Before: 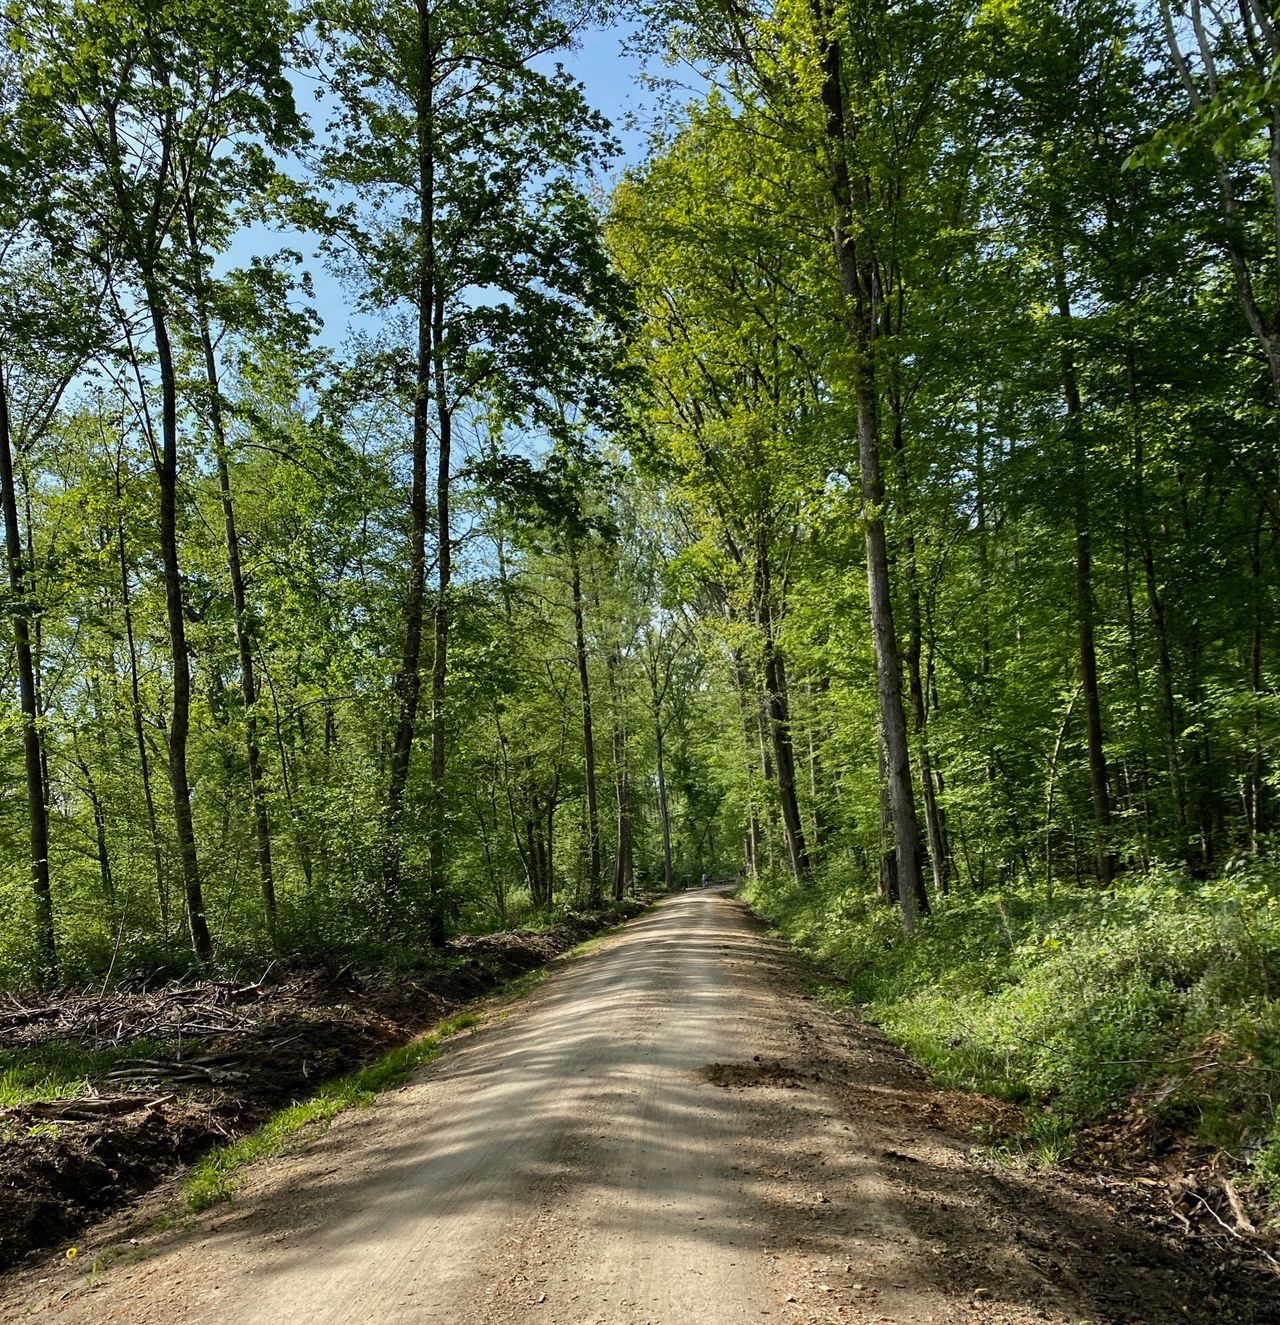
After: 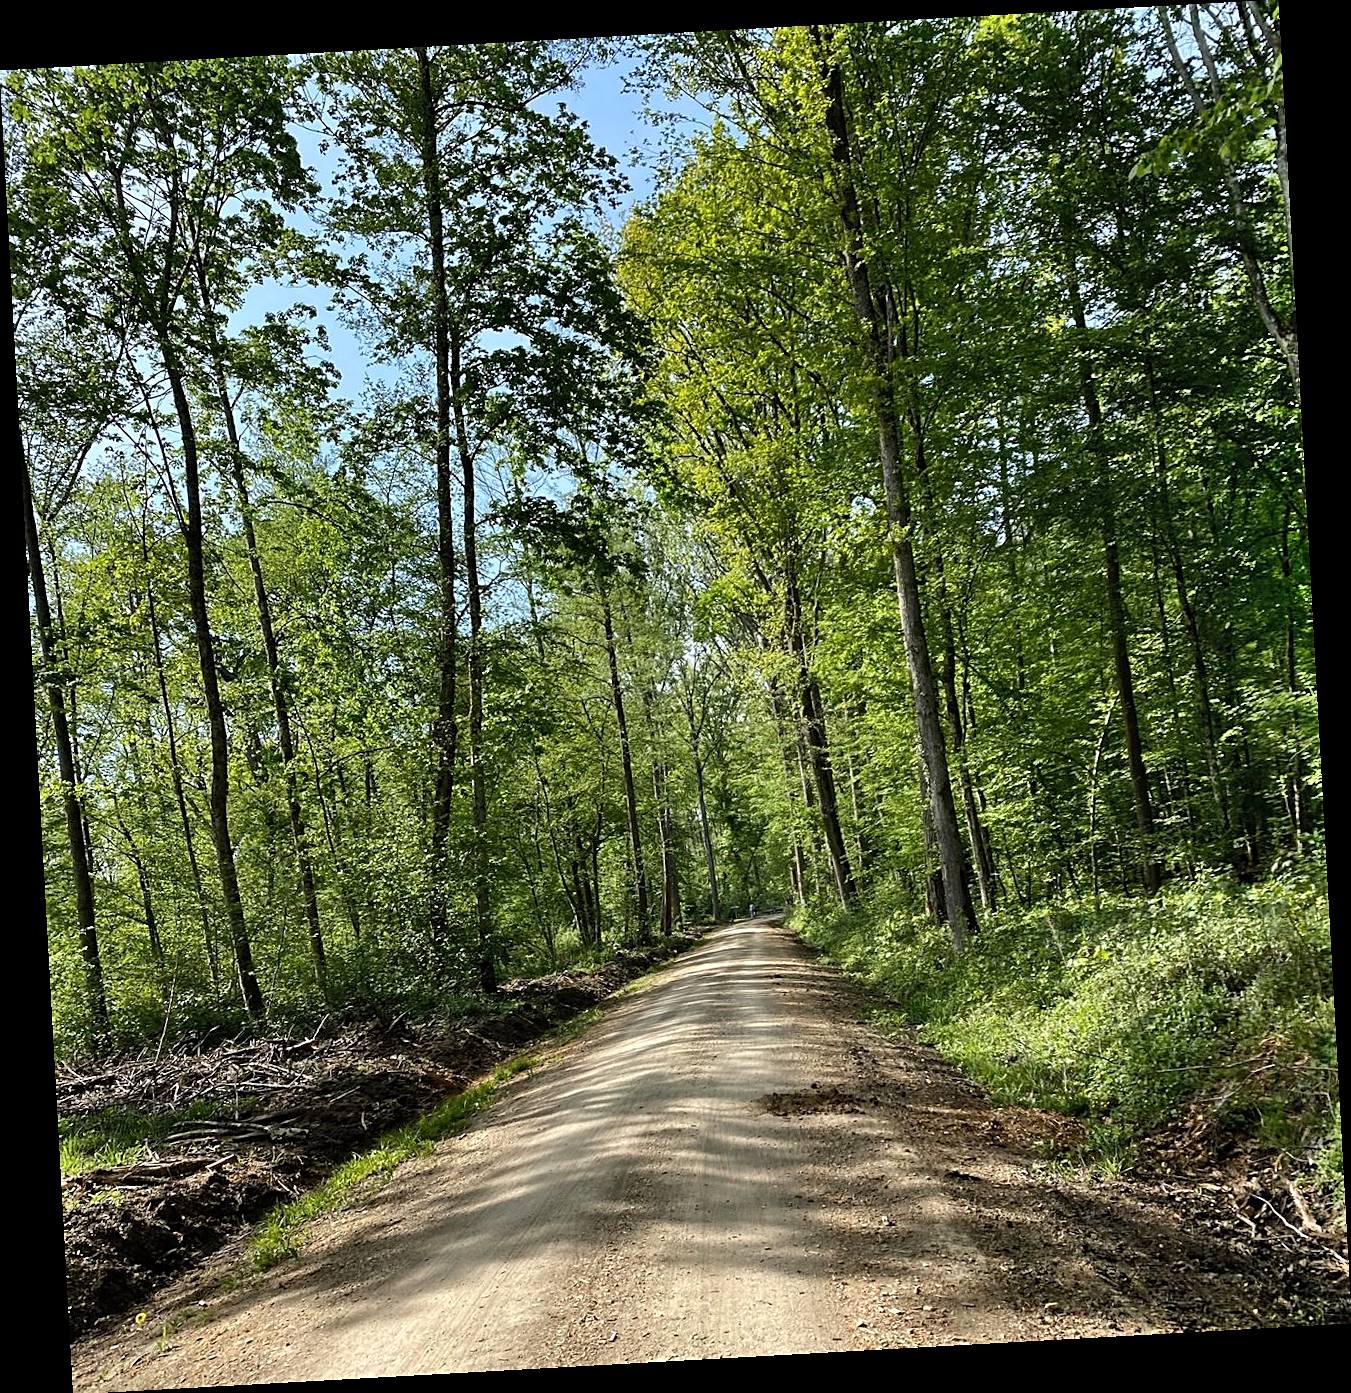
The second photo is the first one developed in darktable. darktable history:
rotate and perspective: rotation -3.18°, automatic cropping off
shadows and highlights: radius 44.78, white point adjustment 6.64, compress 79.65%, highlights color adjustment 78.42%, soften with gaussian
sharpen: on, module defaults
